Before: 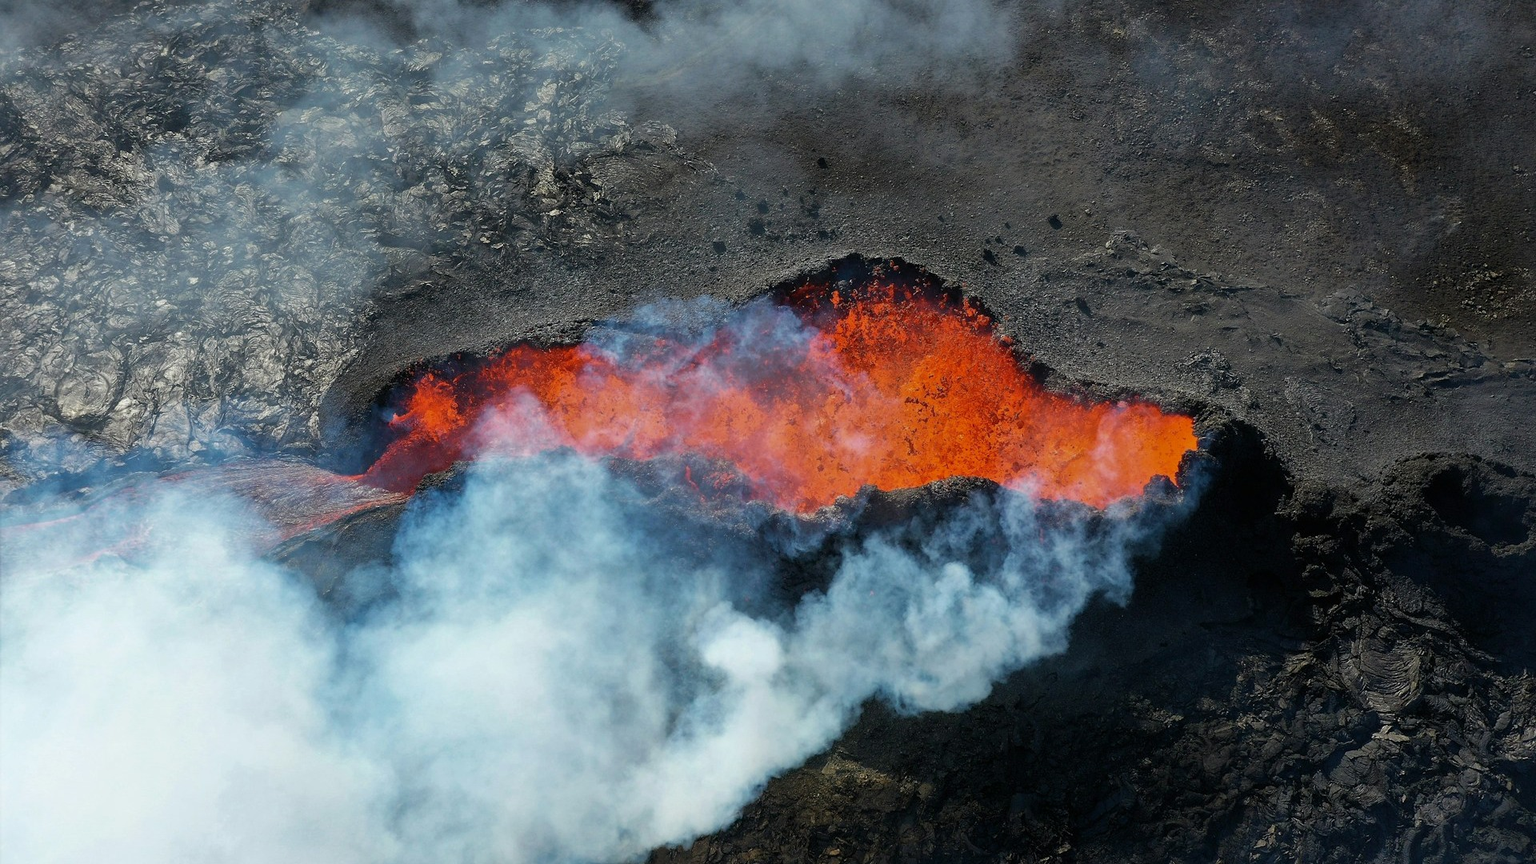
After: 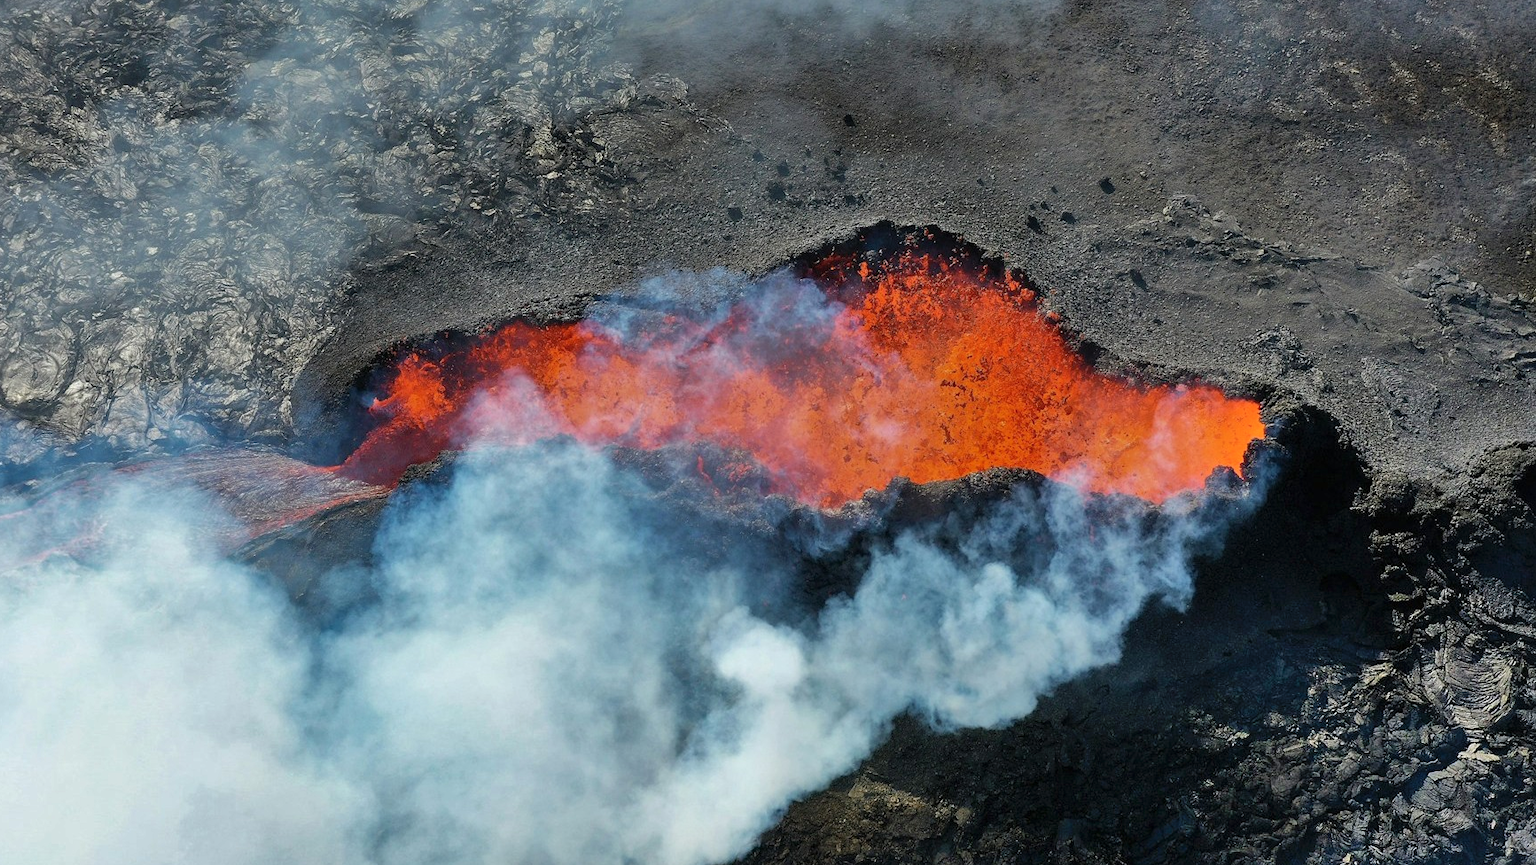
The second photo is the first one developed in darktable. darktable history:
crop: left 3.673%, top 6.351%, right 6.022%, bottom 3.27%
shadows and highlights: shadows 60.12, soften with gaussian
